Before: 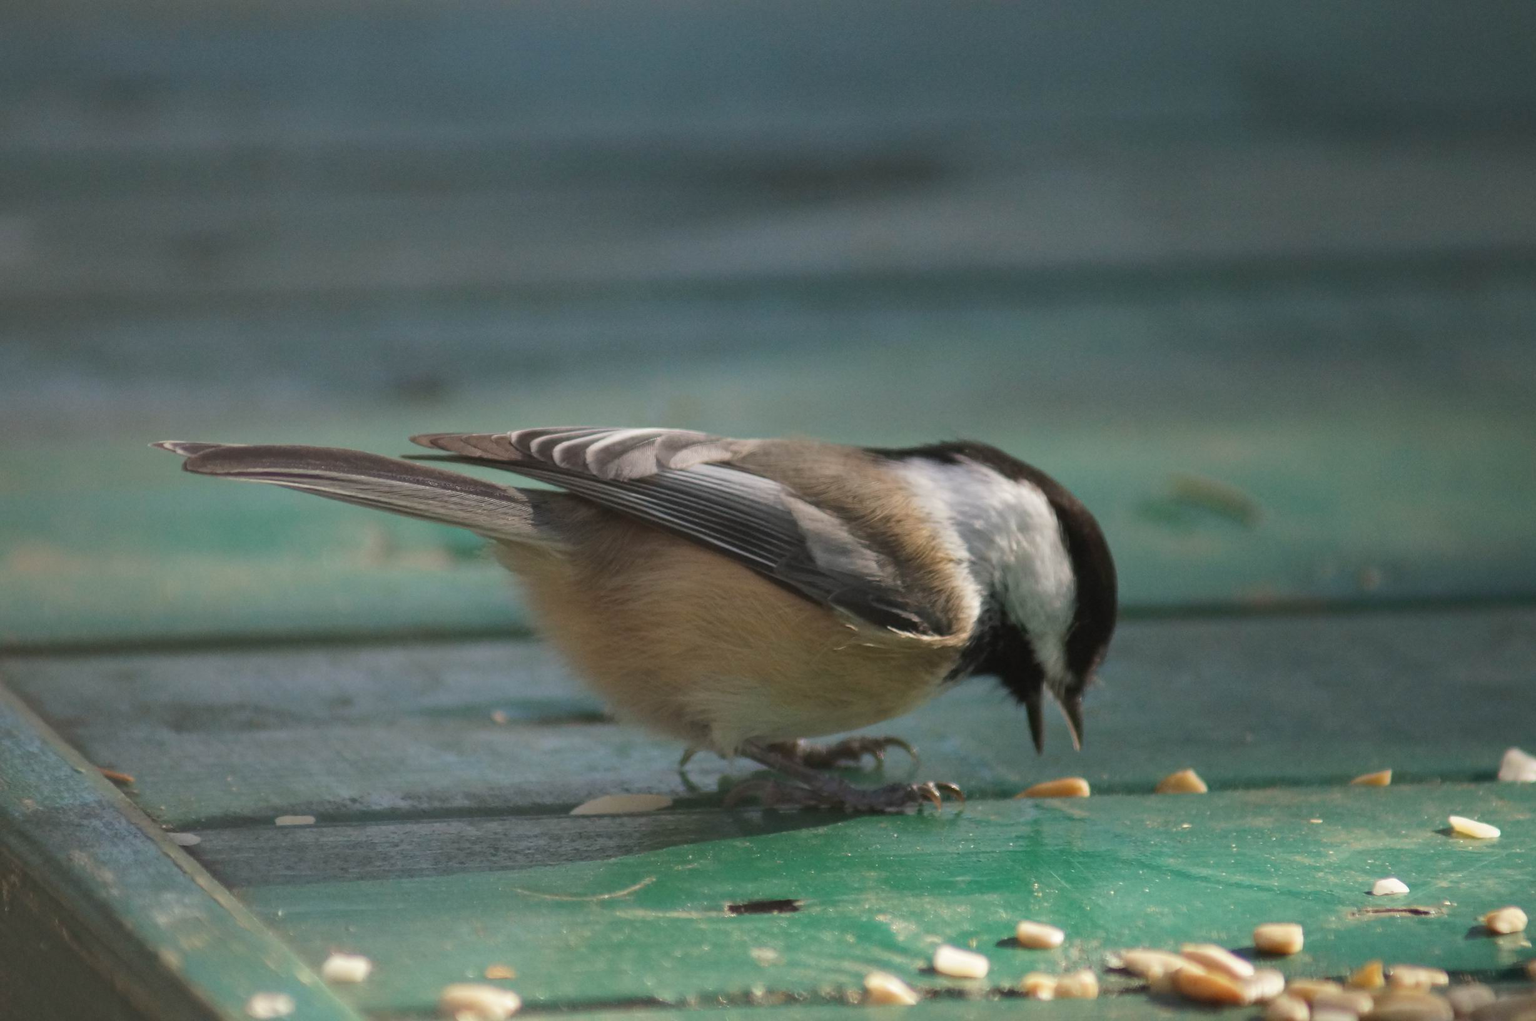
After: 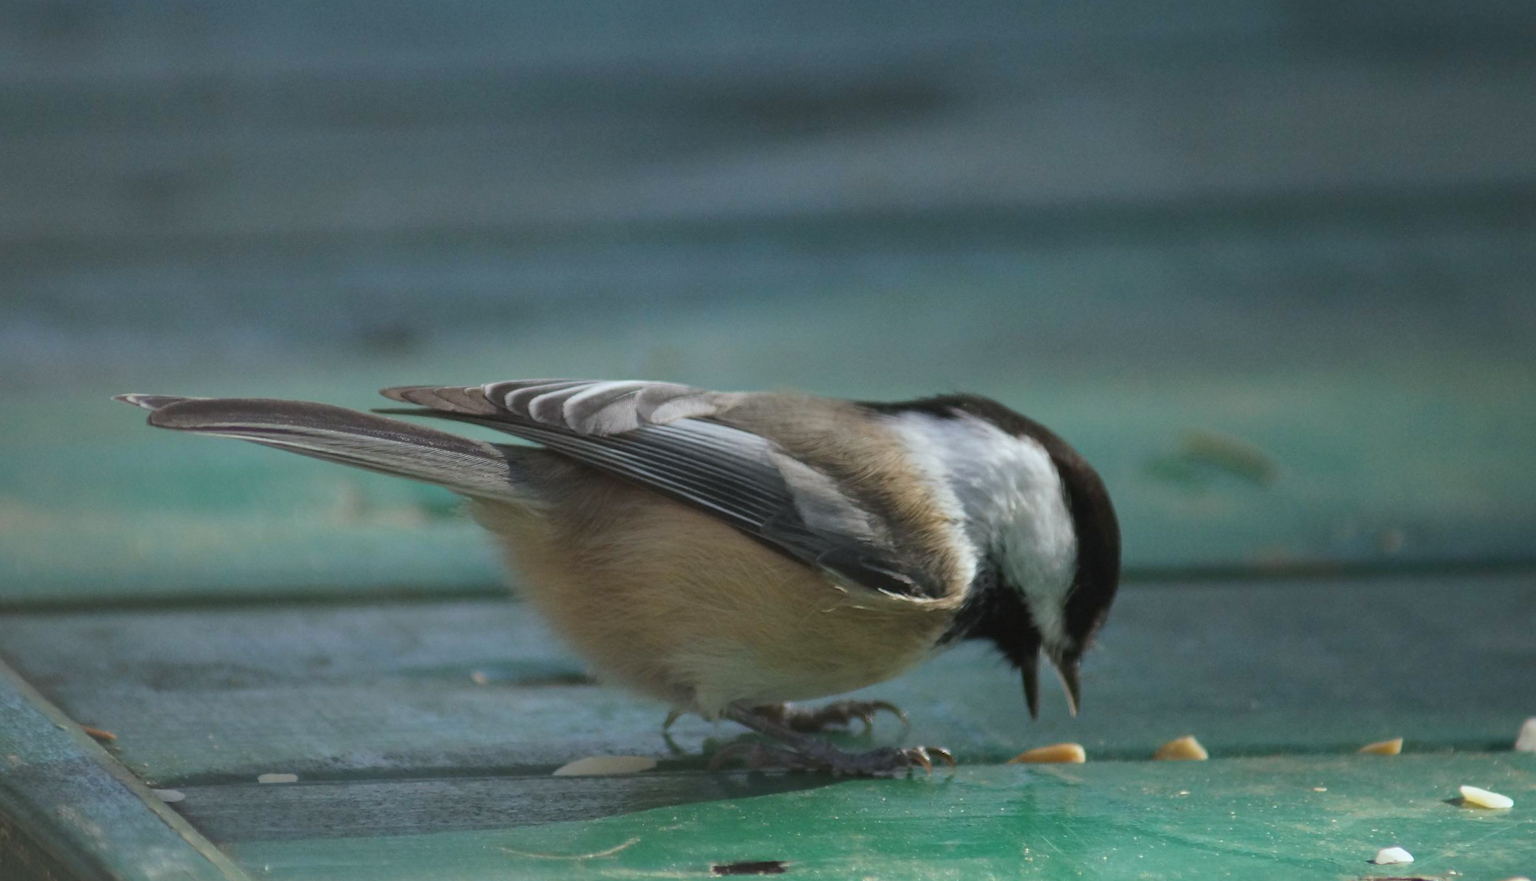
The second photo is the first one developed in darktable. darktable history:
white balance: red 0.925, blue 1.046
rotate and perspective: rotation 0.074°, lens shift (vertical) 0.096, lens shift (horizontal) -0.041, crop left 0.043, crop right 0.952, crop top 0.024, crop bottom 0.979
crop: top 7.625%, bottom 8.027%
